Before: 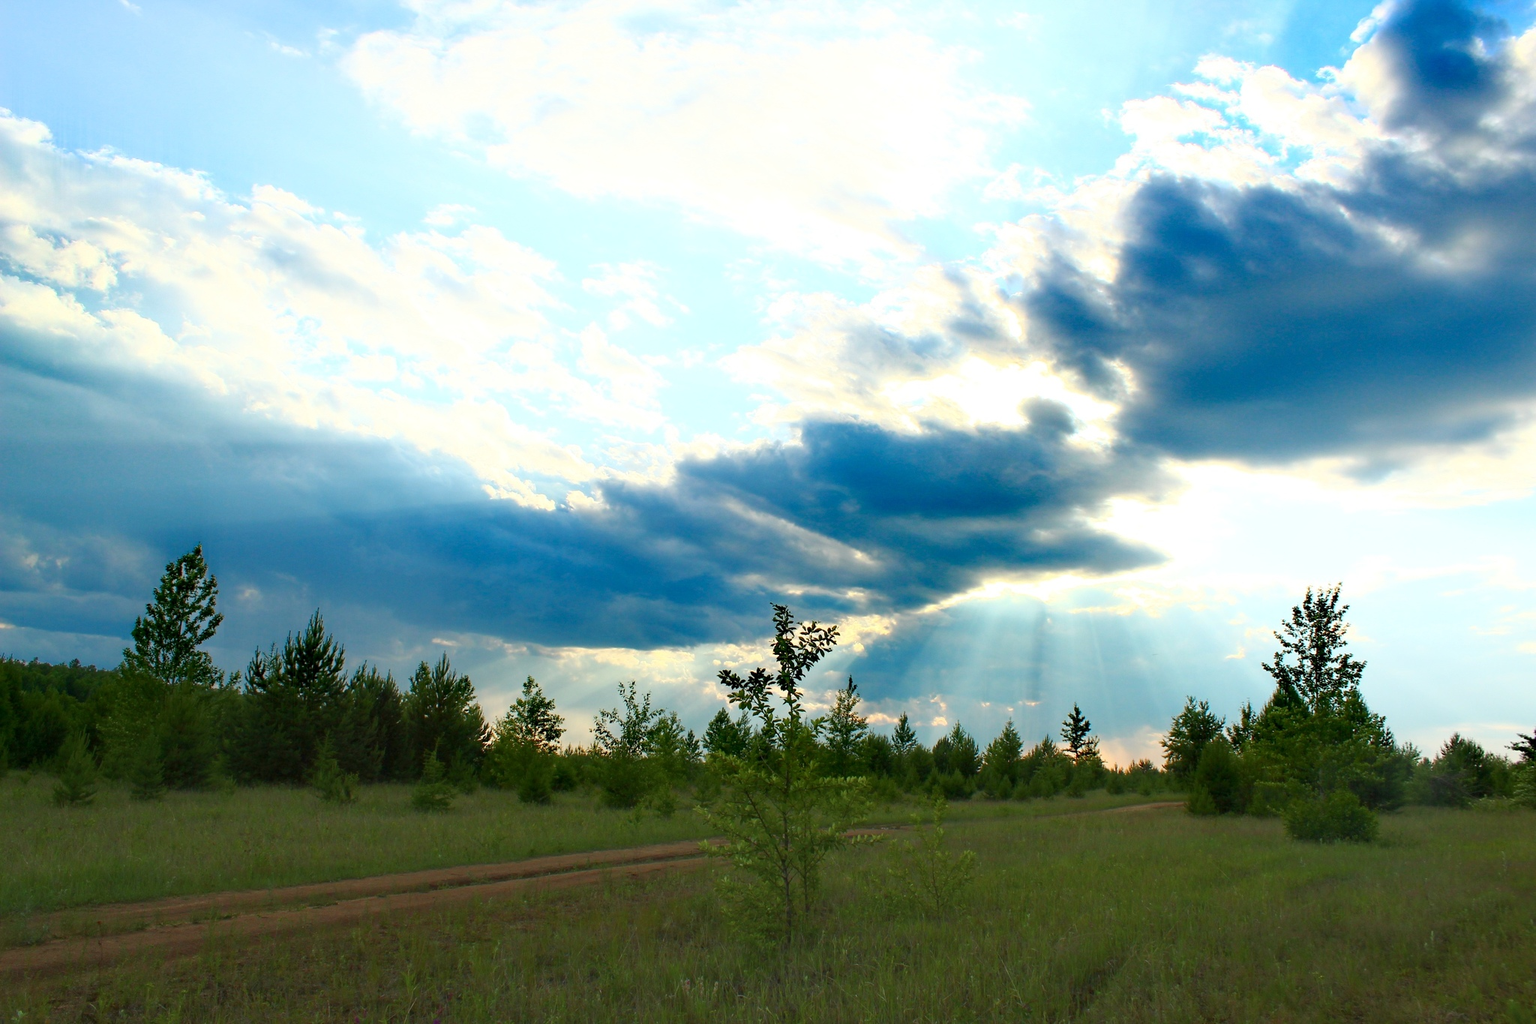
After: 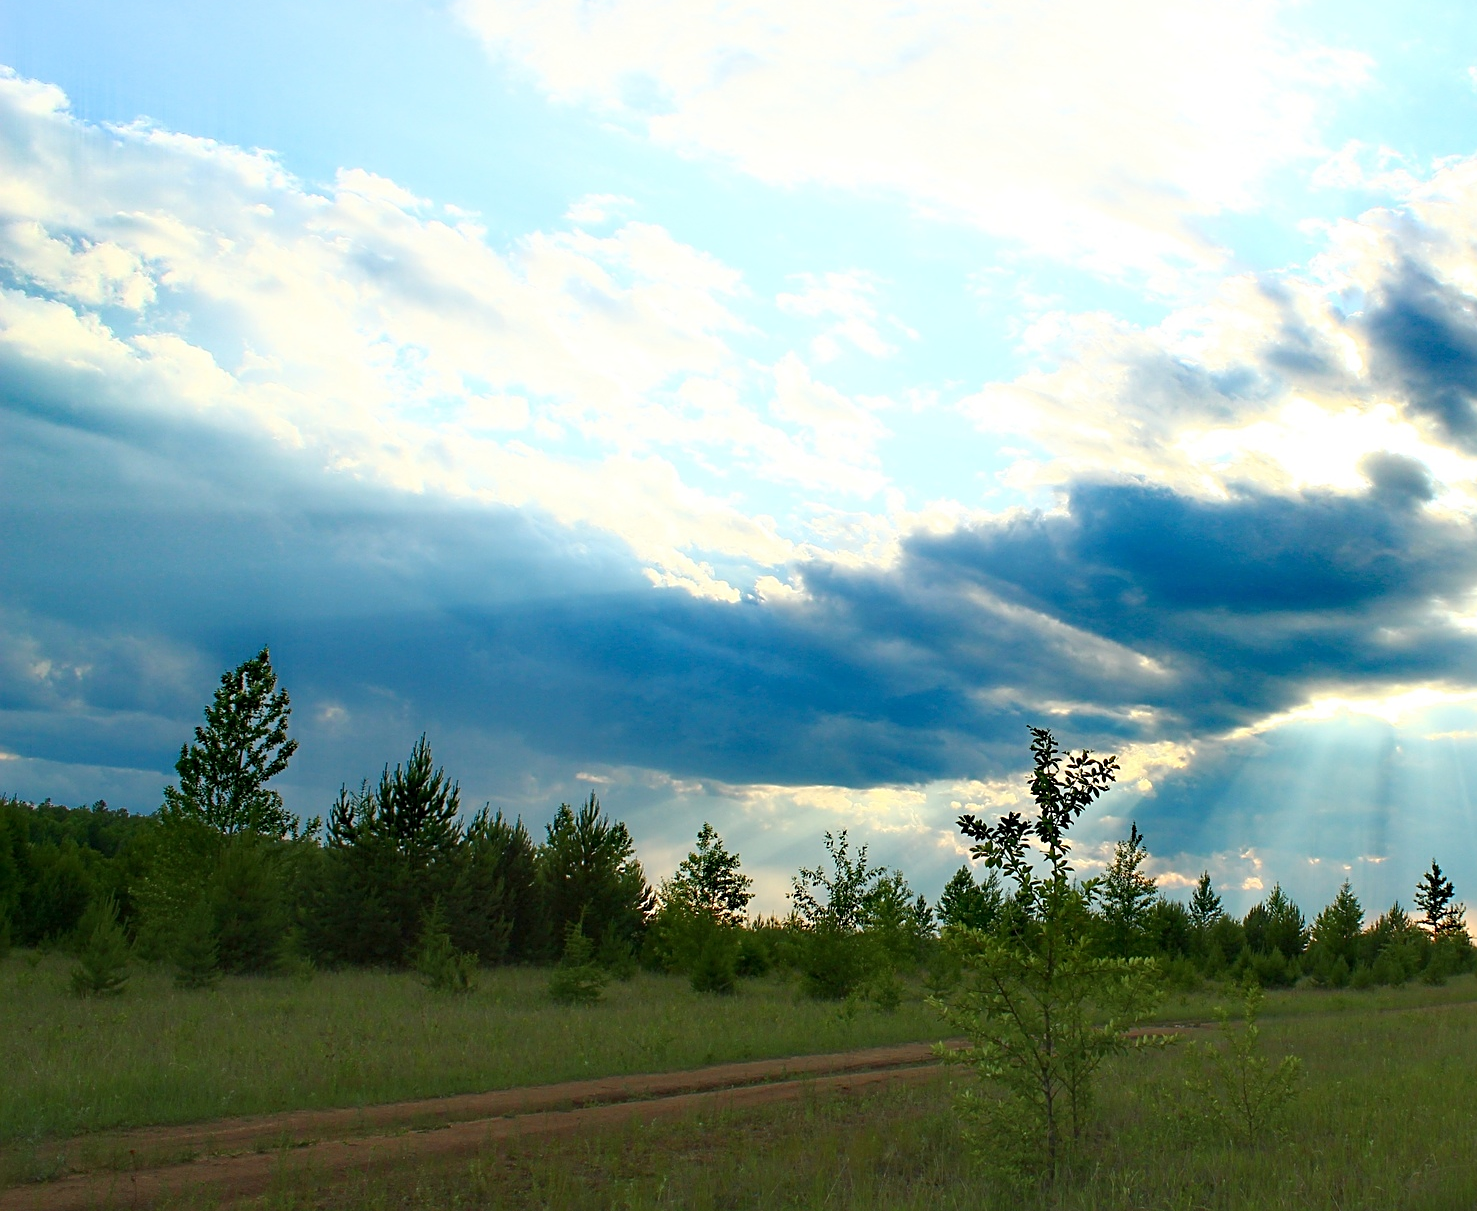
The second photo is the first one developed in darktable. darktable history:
crop: top 5.774%, right 27.866%, bottom 5.497%
sharpen: on, module defaults
